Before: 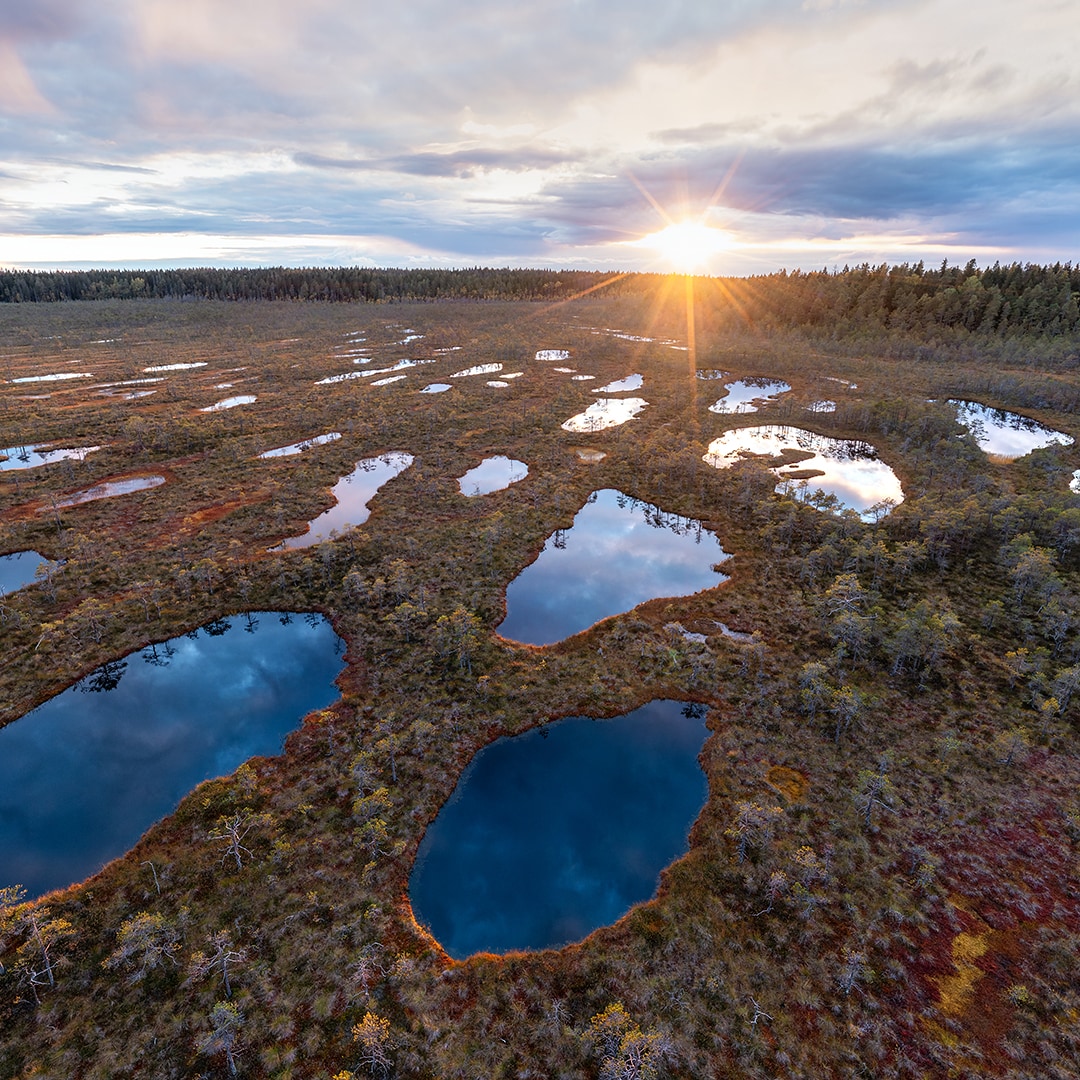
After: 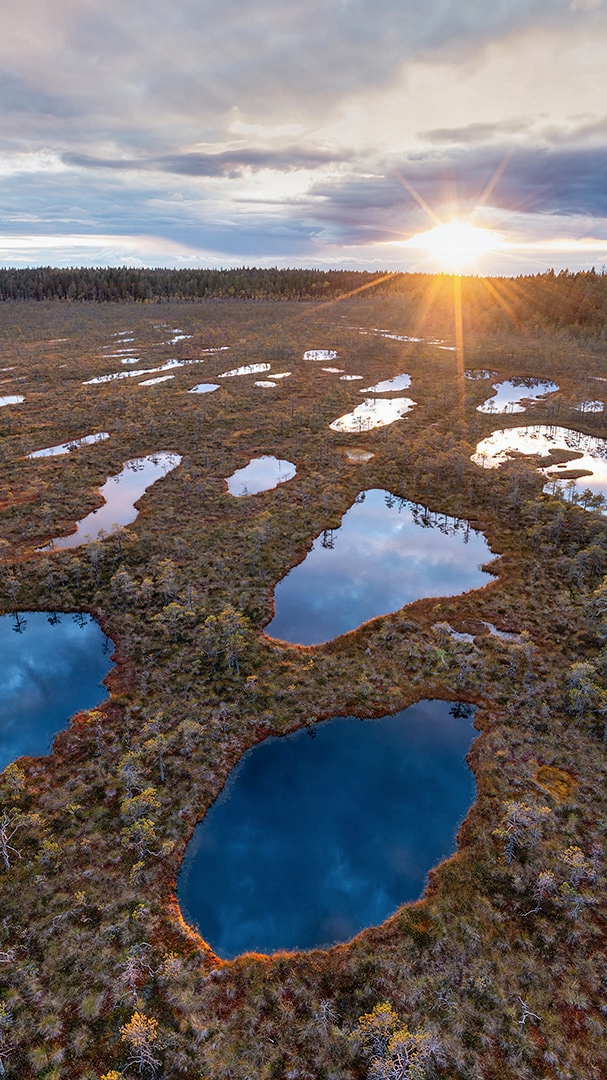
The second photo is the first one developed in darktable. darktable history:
crop: left 21.496%, right 22.254%
shadows and highlights: shadows 43.71, white point adjustment -1.46, soften with gaussian
